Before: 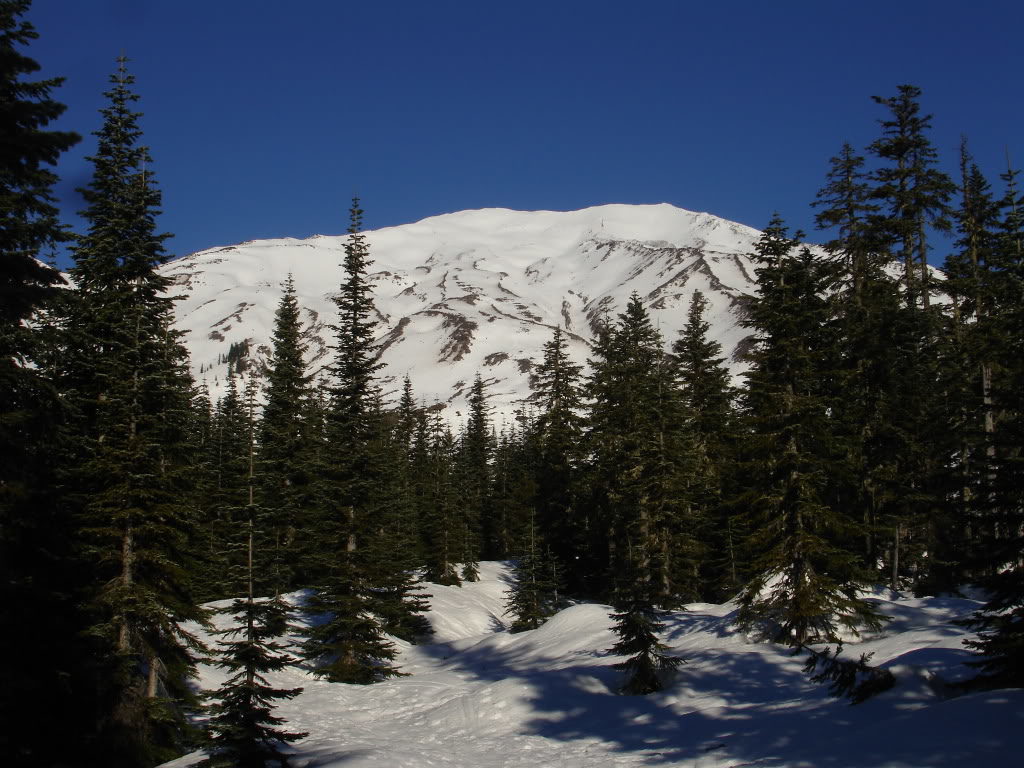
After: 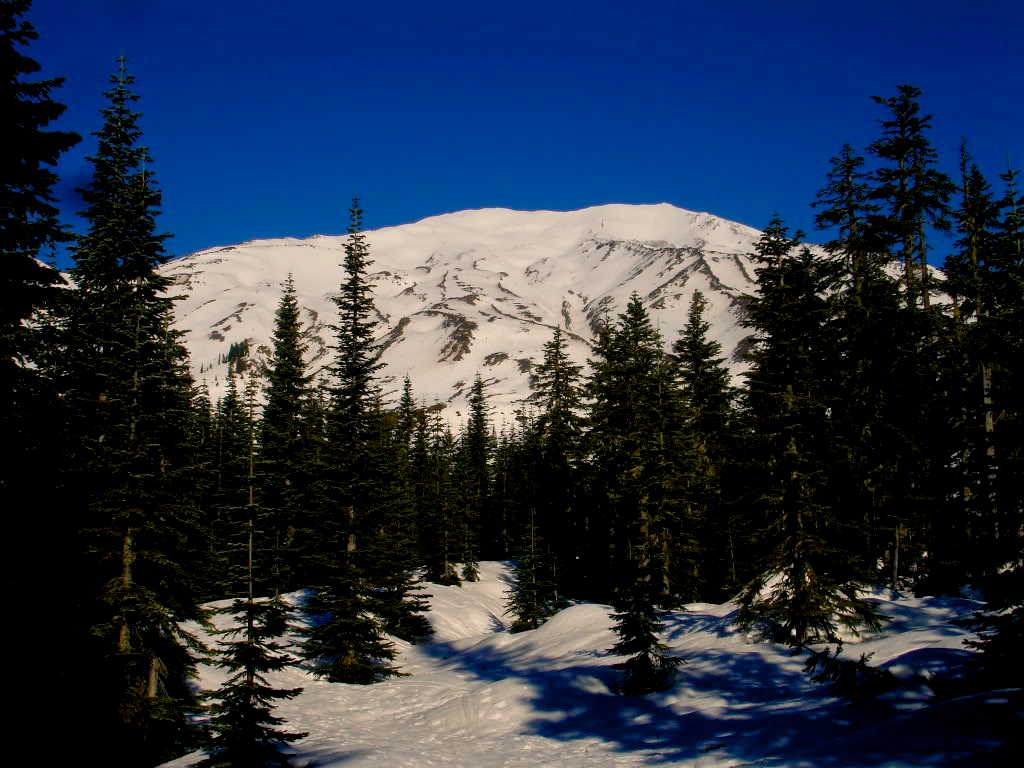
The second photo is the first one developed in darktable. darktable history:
exposure: black level correction 0.009, compensate highlight preservation false
color balance rgb: shadows lift › chroma 2.035%, shadows lift › hue 219.96°, highlights gain › chroma 3.042%, highlights gain › hue 60.09°, perceptual saturation grading › global saturation 45.471%, perceptual saturation grading › highlights -50.11%, perceptual saturation grading › shadows 30.855%, global vibrance 20%
